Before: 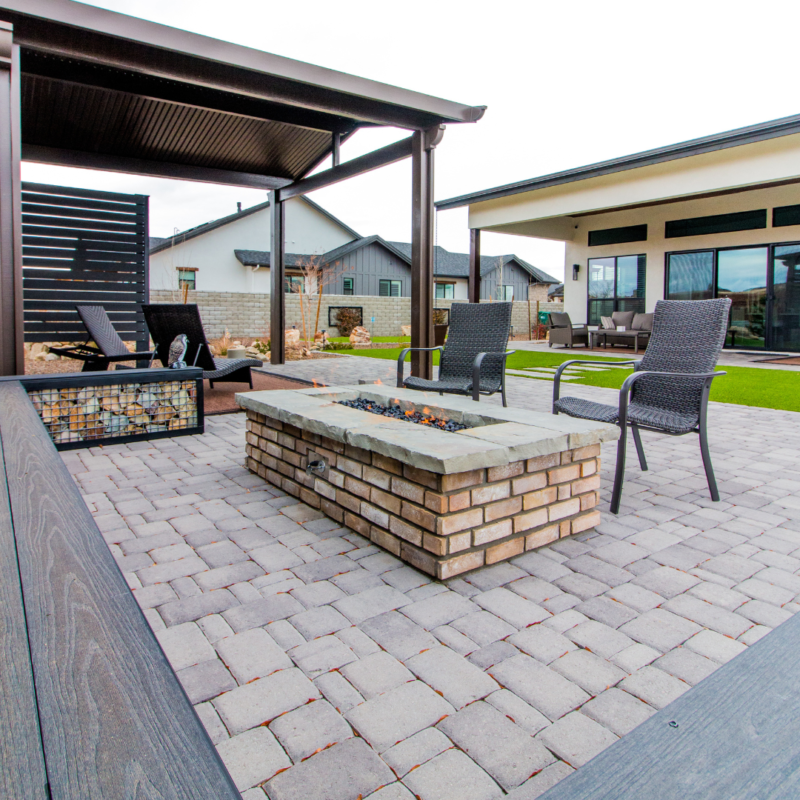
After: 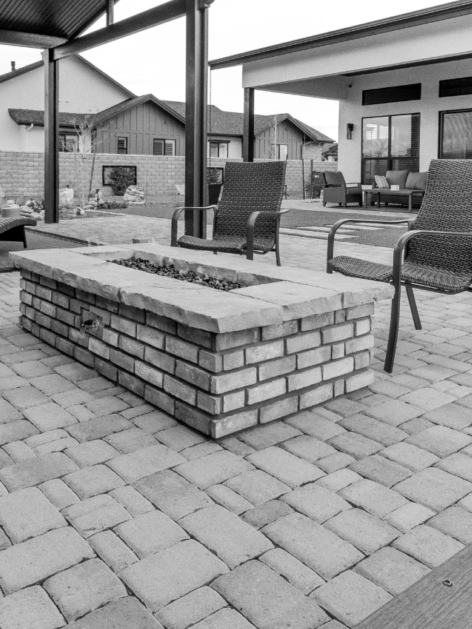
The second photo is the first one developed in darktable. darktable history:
crop and rotate: left 28.256%, top 17.734%, right 12.656%, bottom 3.573%
shadows and highlights: shadows 40, highlights -54, highlights color adjustment 46%, low approximation 0.01, soften with gaussian
grain: coarseness 0.09 ISO, strength 10%
monochrome: on, module defaults
